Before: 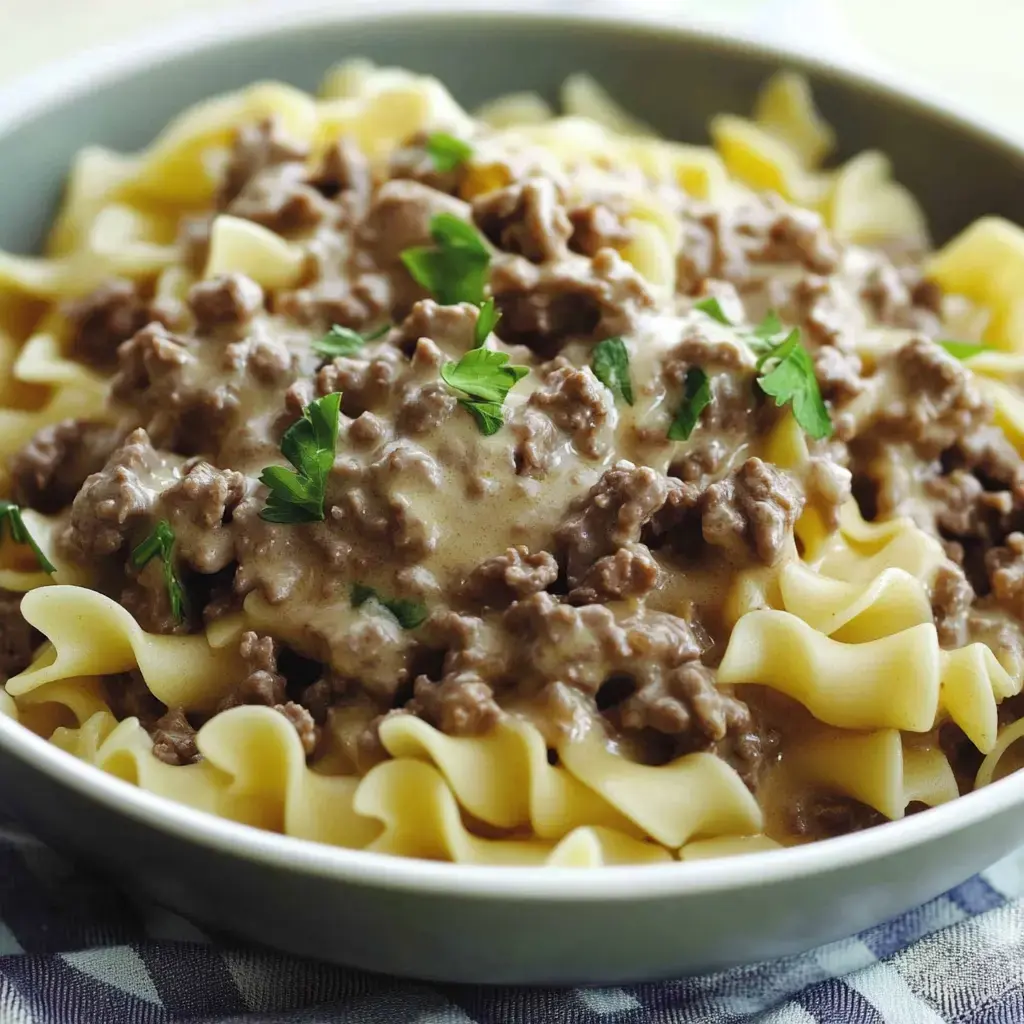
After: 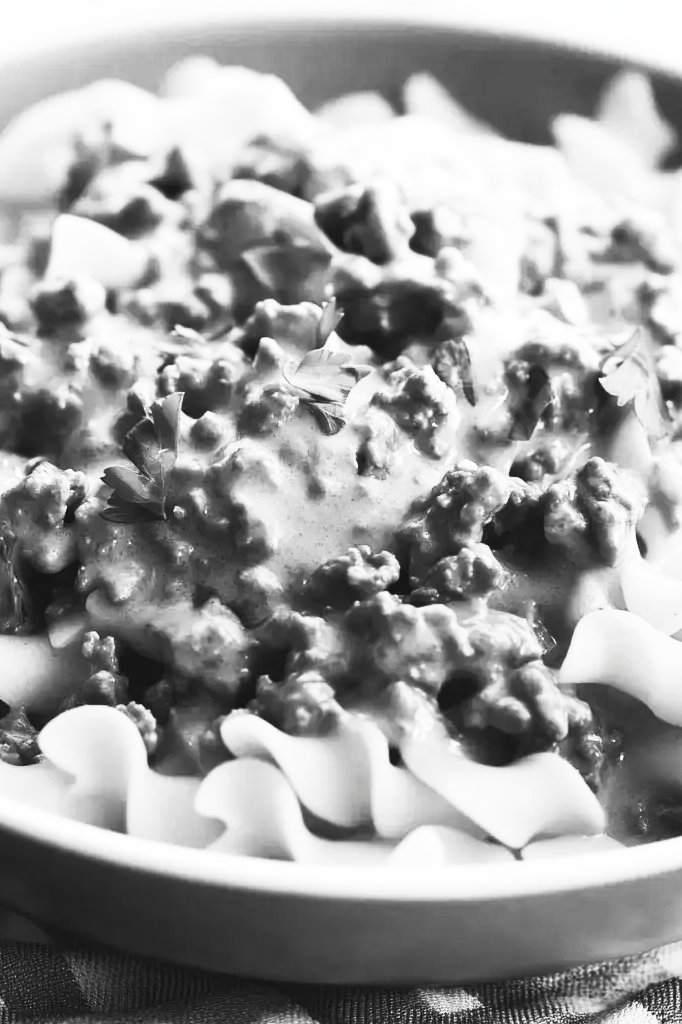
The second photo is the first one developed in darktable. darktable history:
contrast brightness saturation: contrast 0.544, brightness 0.471, saturation -0.998
crop and rotate: left 15.487%, right 17.91%
